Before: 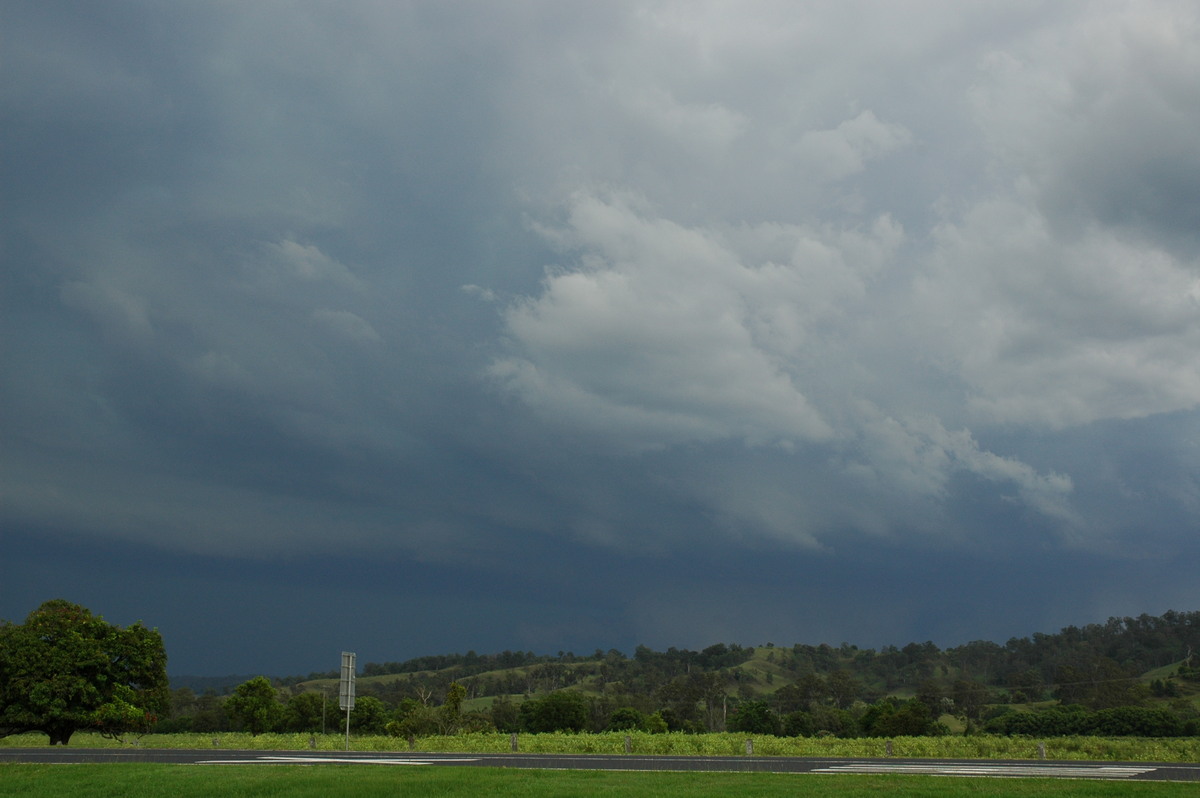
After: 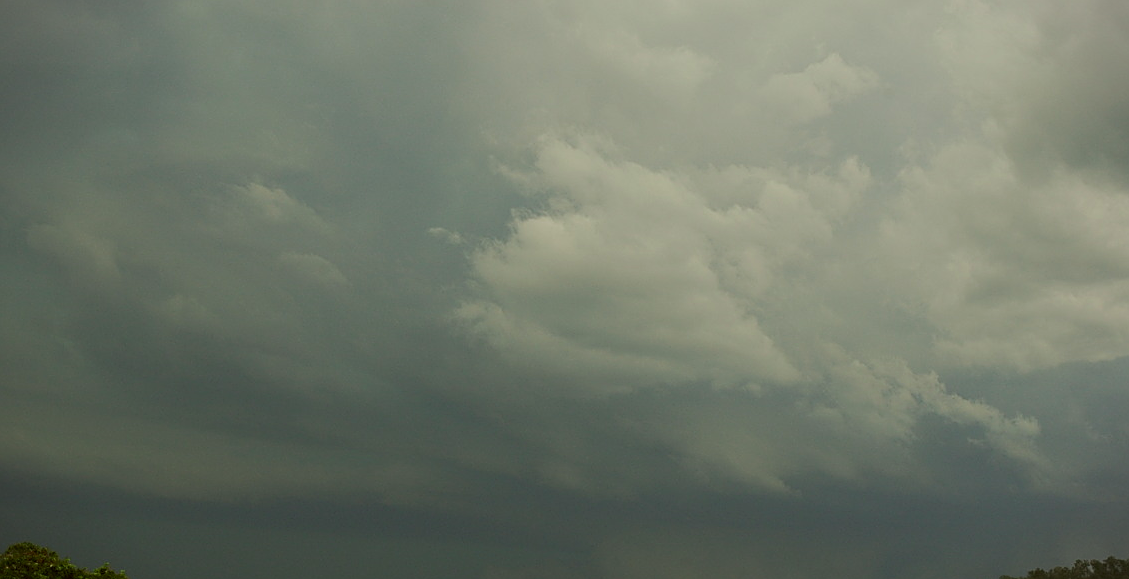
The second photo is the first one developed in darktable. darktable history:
exposure: exposure -0.045 EV, compensate highlight preservation false
crop: left 2.798%, top 7.228%, right 3.058%, bottom 20.137%
sharpen: on, module defaults
vignetting: fall-off start 100.02%, brightness -0.514, saturation -0.522, width/height ratio 1.325
contrast brightness saturation: contrast 0.035, saturation 0.067
local contrast: mode bilateral grid, contrast 19, coarseness 51, detail 103%, midtone range 0.2
color correction: highlights a* -1.32, highlights b* 10.55, shadows a* 0.456, shadows b* 18.59
